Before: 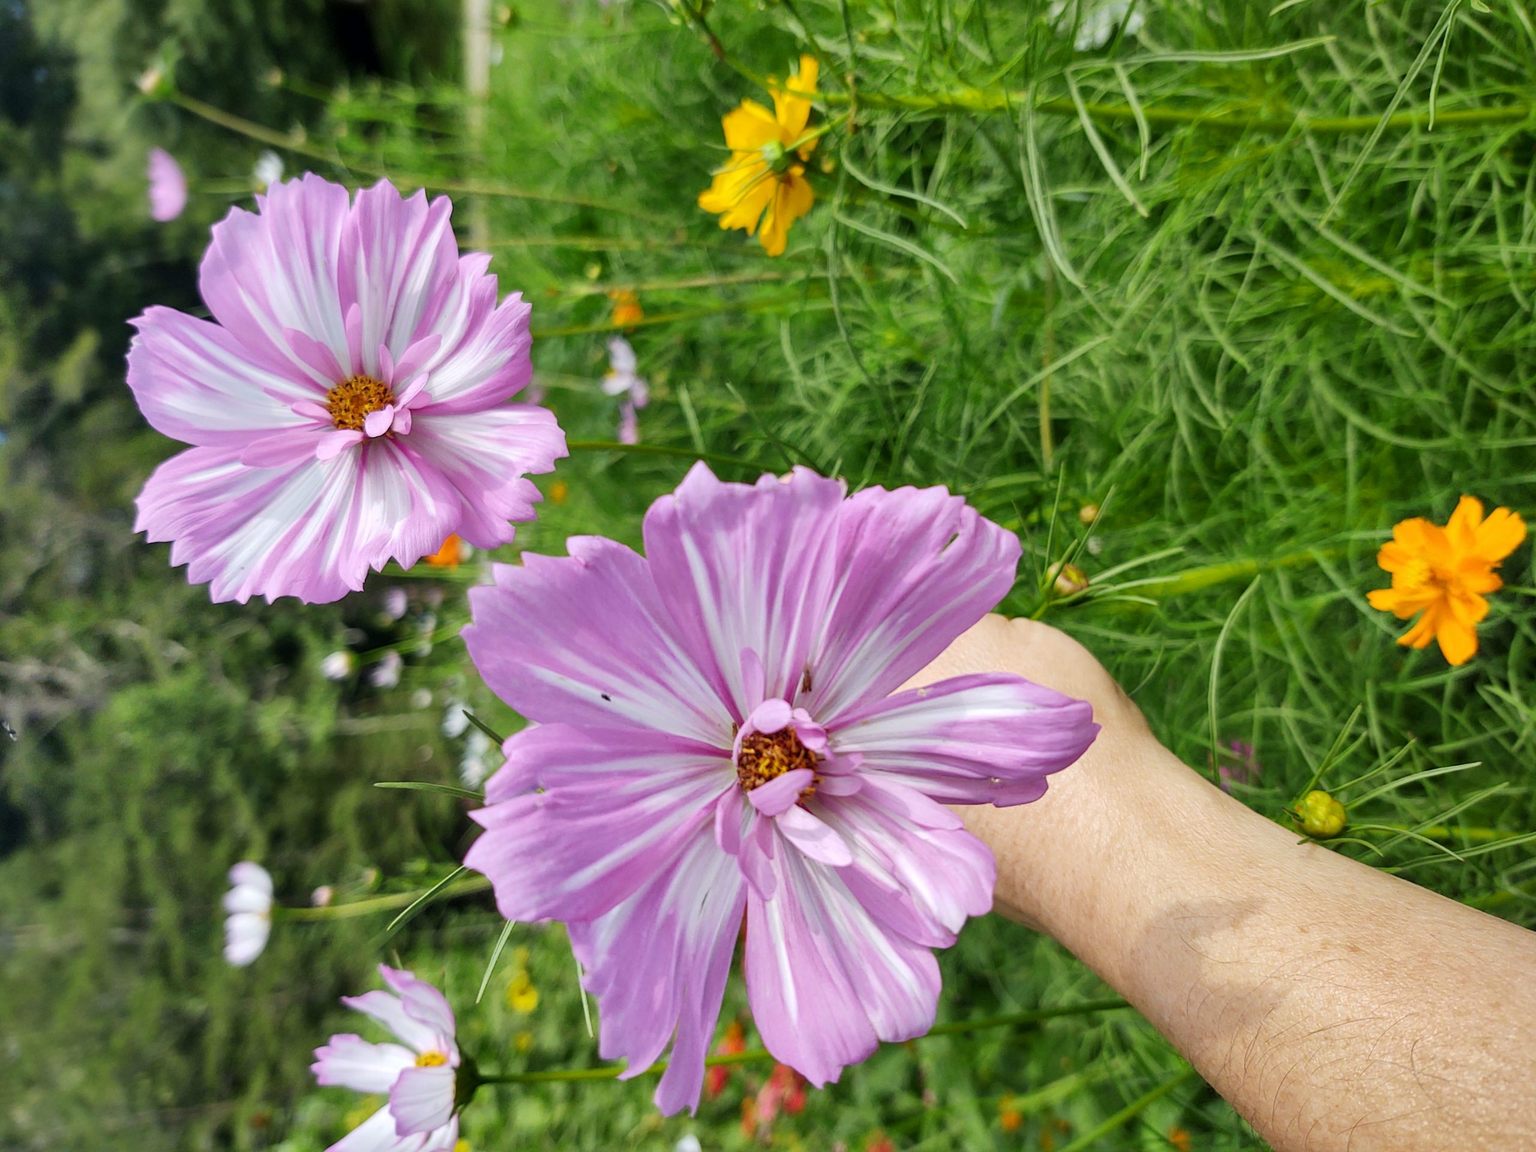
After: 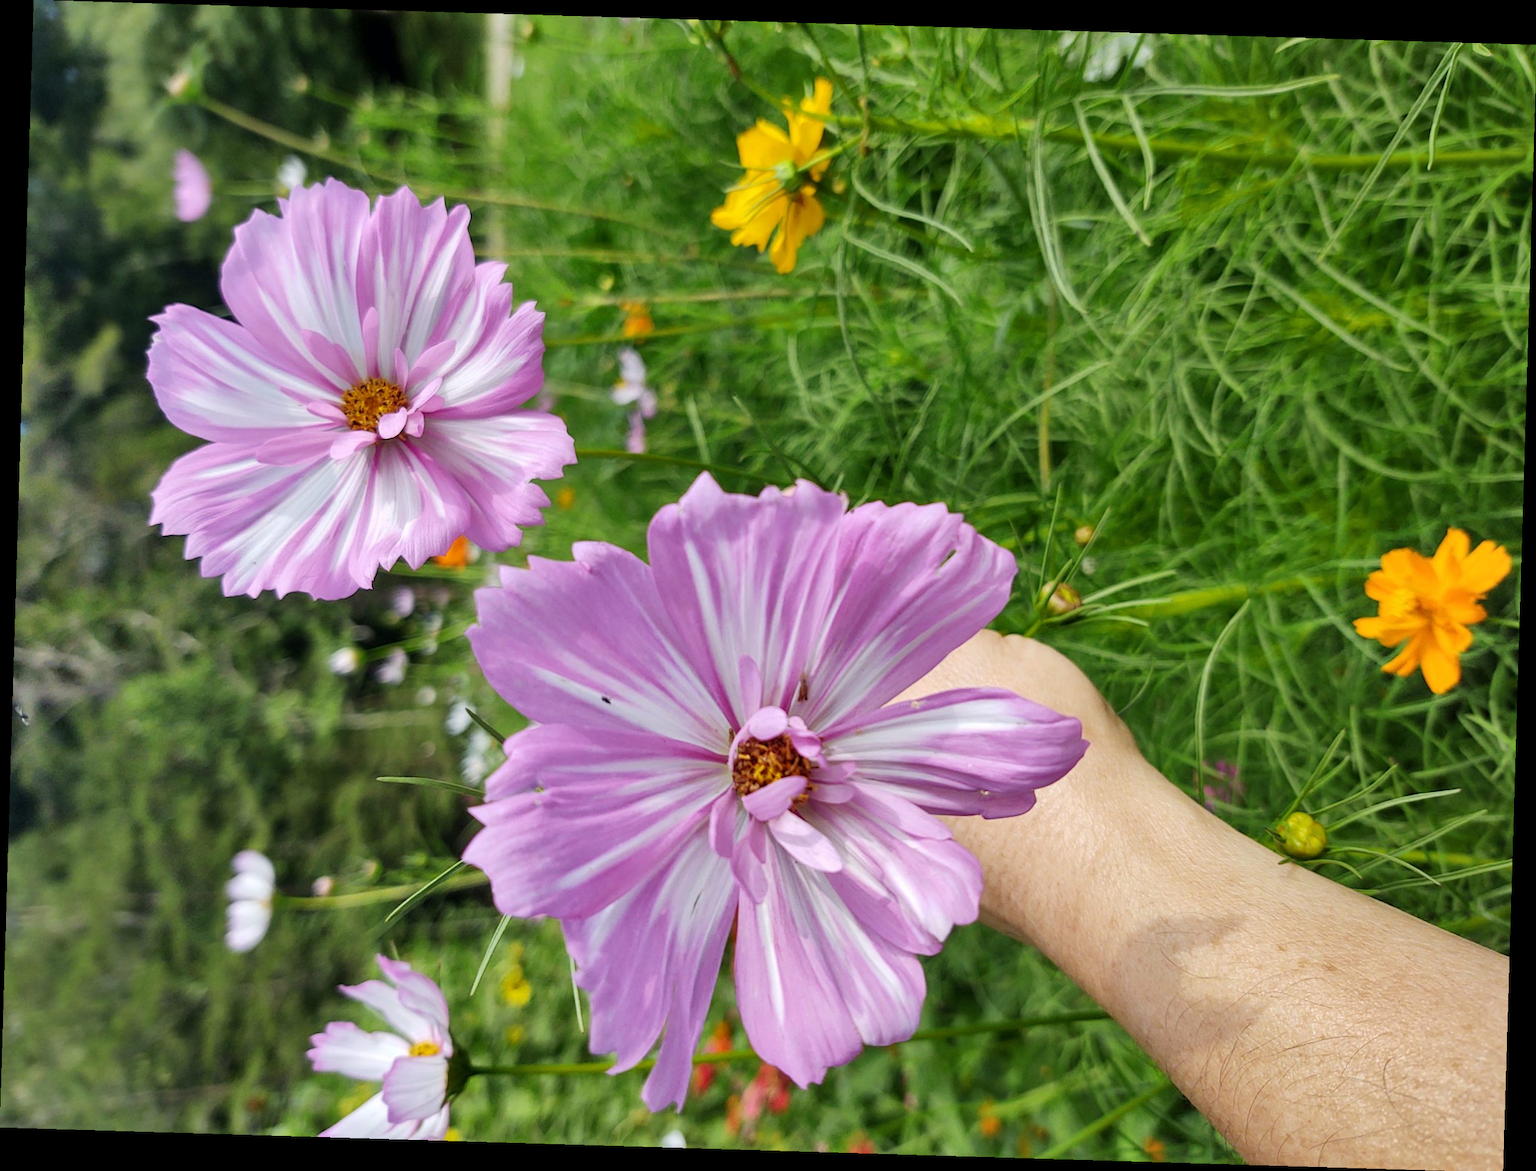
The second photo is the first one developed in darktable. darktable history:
rotate and perspective: rotation 1.72°, automatic cropping off
shadows and highlights: shadows 29.32, highlights -29.32, low approximation 0.01, soften with gaussian
